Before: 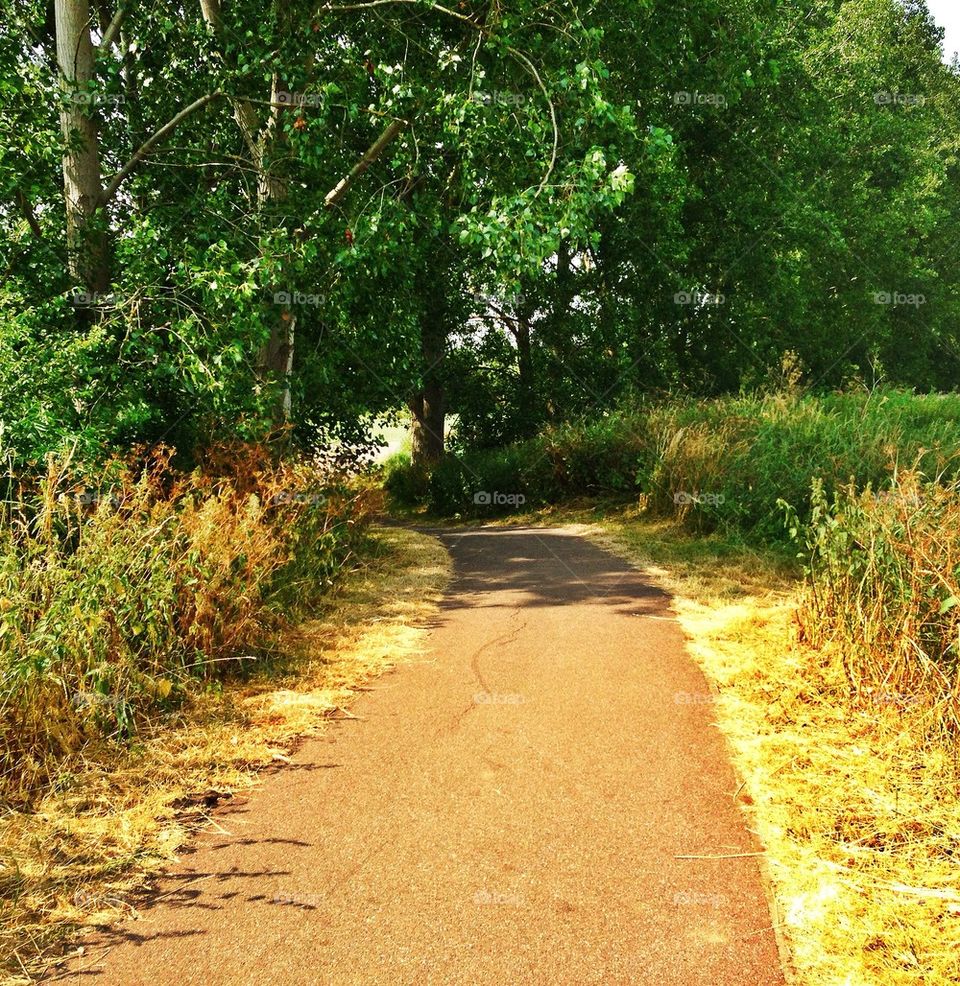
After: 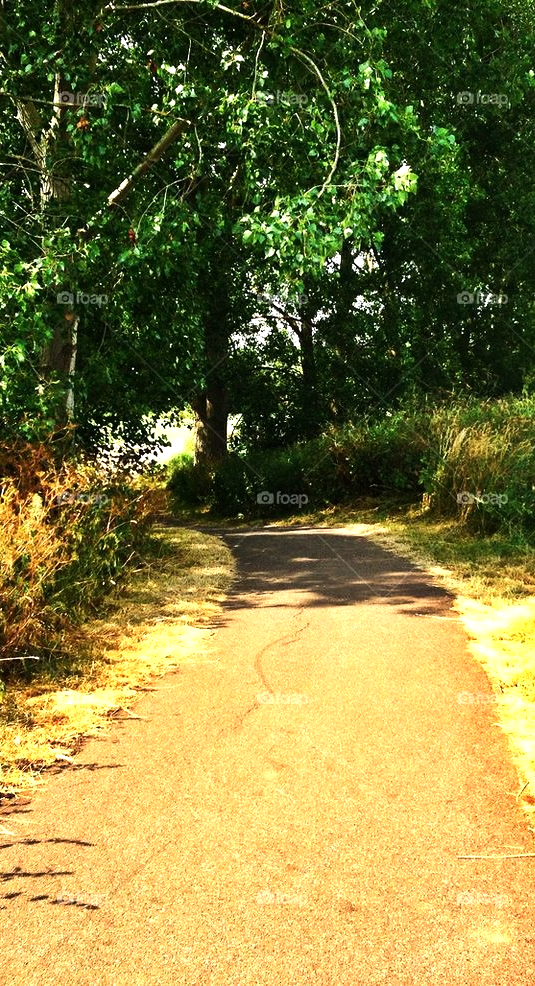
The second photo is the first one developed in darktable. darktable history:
crop and rotate: left 22.634%, right 21.533%
tone equalizer: -8 EV -0.739 EV, -7 EV -0.726 EV, -6 EV -0.562 EV, -5 EV -0.397 EV, -3 EV 0.397 EV, -2 EV 0.6 EV, -1 EV 0.69 EV, +0 EV 0.73 EV, edges refinement/feathering 500, mask exposure compensation -1.57 EV, preserve details no
